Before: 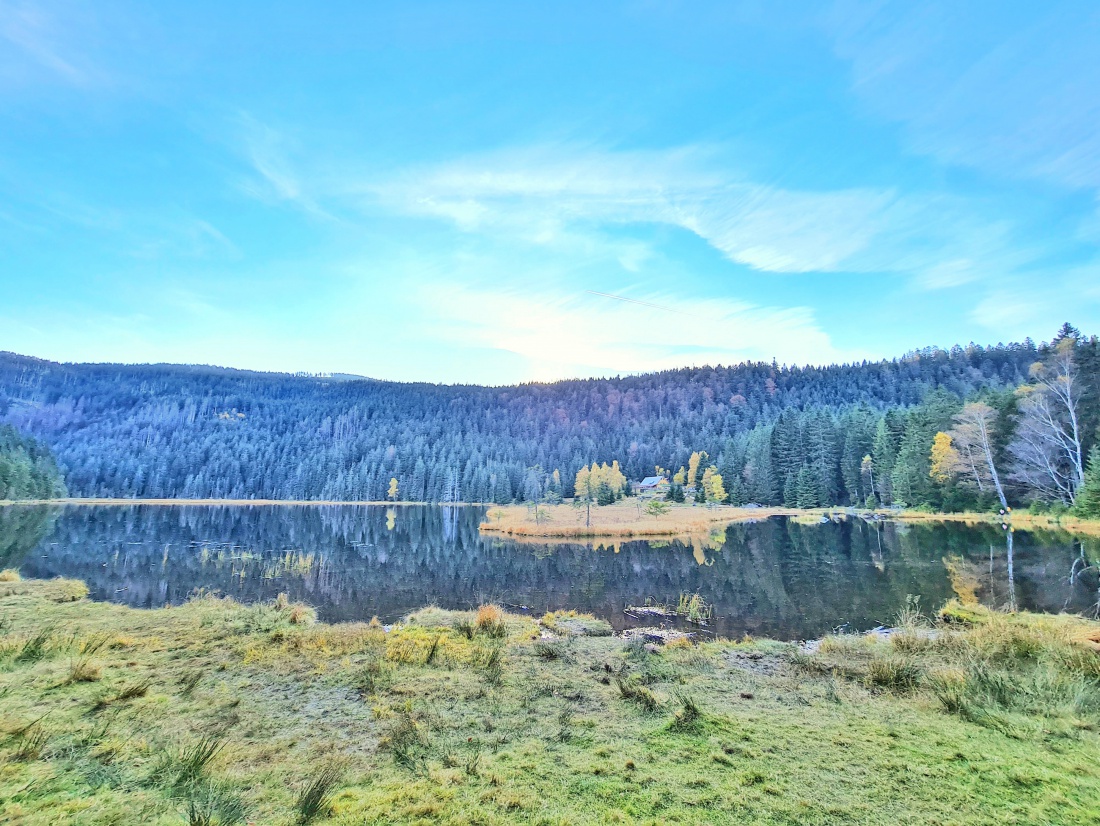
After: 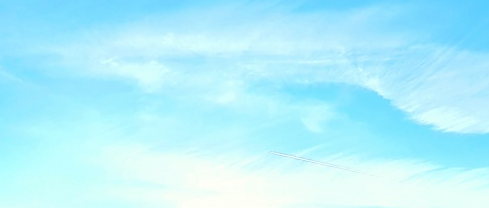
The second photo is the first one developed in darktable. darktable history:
sharpen: on, module defaults
crop: left 28.891%, top 16.835%, right 26.641%, bottom 57.912%
